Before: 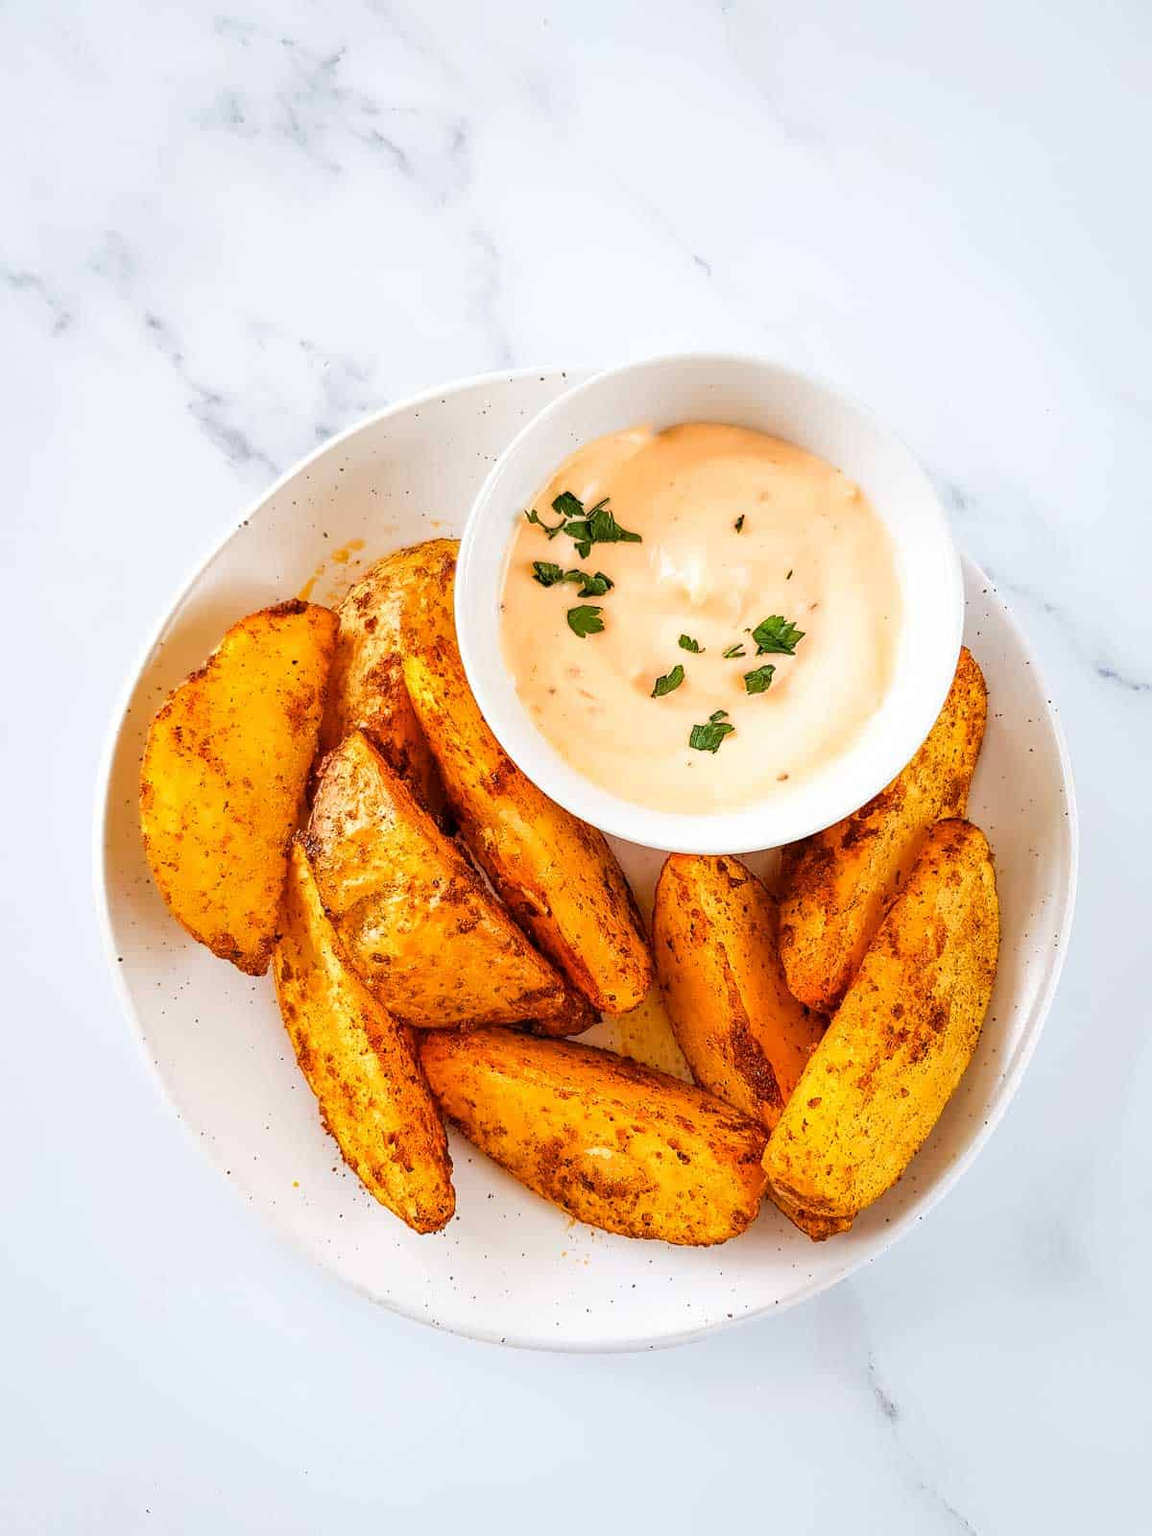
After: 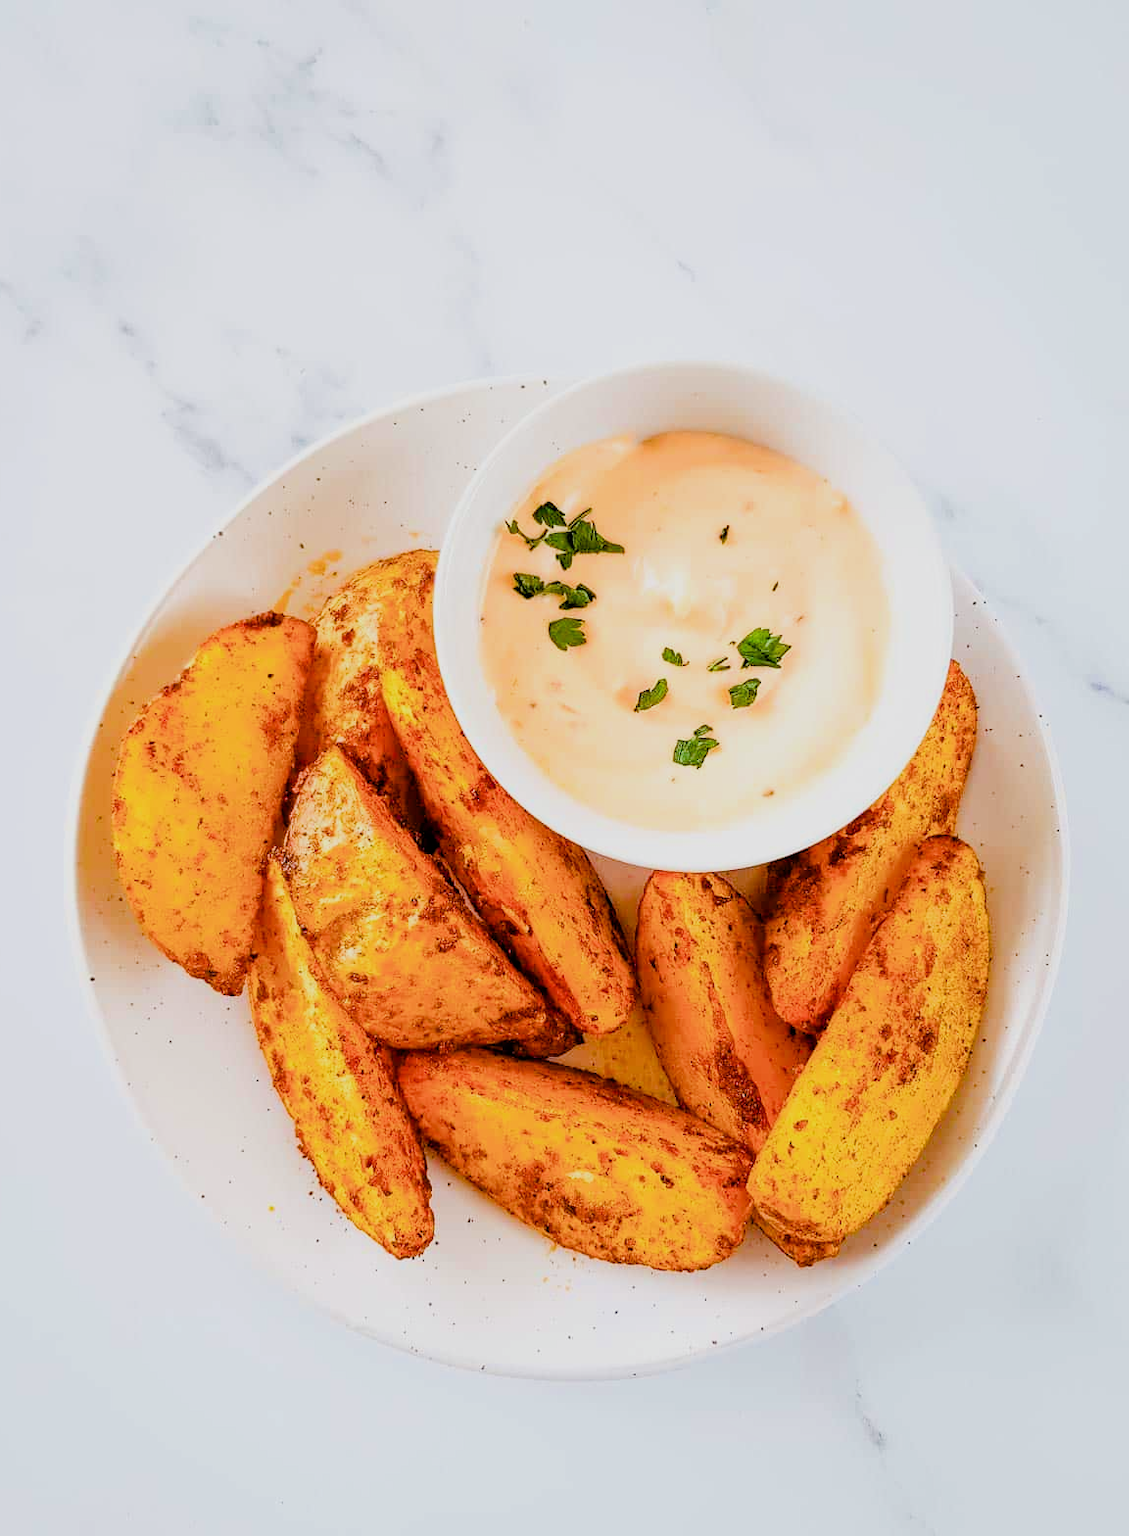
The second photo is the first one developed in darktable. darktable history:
filmic rgb: black relative exposure -7.65 EV, white relative exposure 4.56 EV, hardness 3.61
color correction: highlights a* 0.019, highlights b* -0.484
color balance rgb: power › hue 75°, perceptual saturation grading › global saturation 20%, perceptual saturation grading › highlights -24.731%, perceptual saturation grading › shadows 24.964%, global vibrance 19.665%
tone equalizer: -8 EV -0.434 EV, -7 EV -0.358 EV, -6 EV -0.327 EV, -5 EV -0.24 EV, -3 EV 0.236 EV, -2 EV 0.354 EV, -1 EV 0.368 EV, +0 EV 0.43 EV, mask exposure compensation -0.484 EV
crop and rotate: left 2.654%, right 1.235%, bottom 1.951%
